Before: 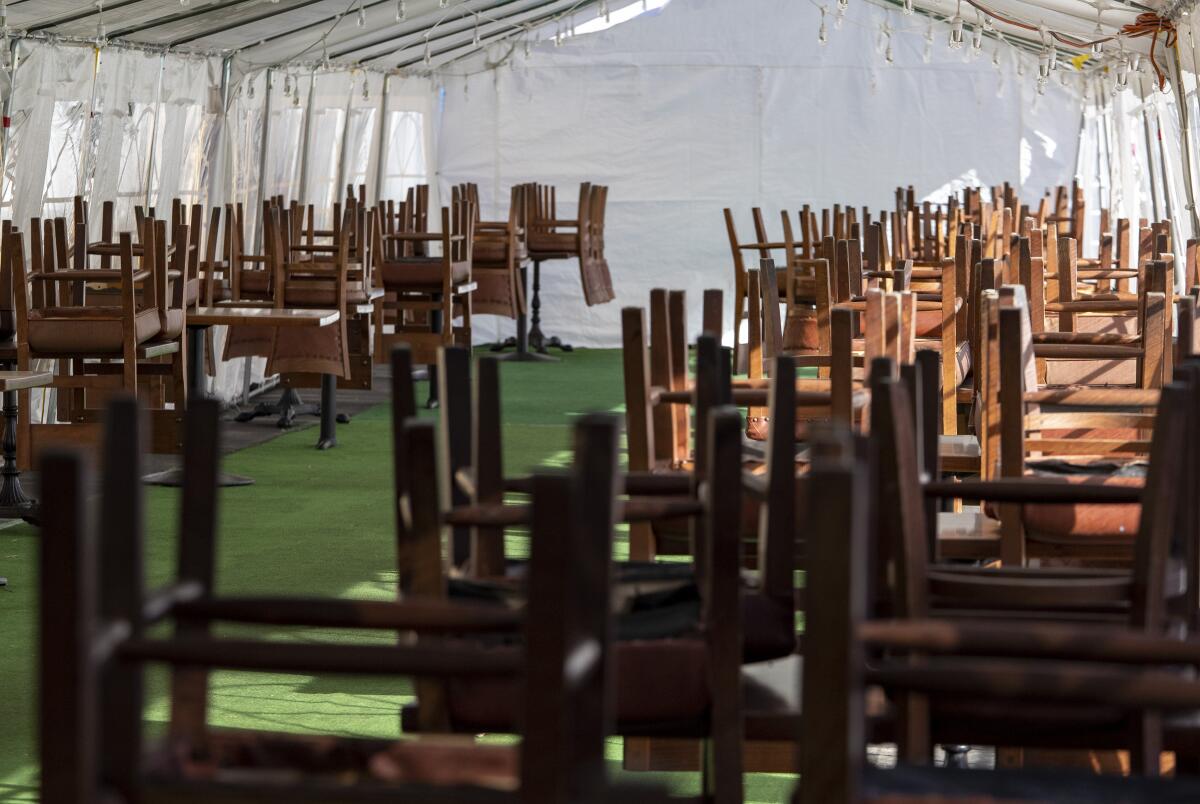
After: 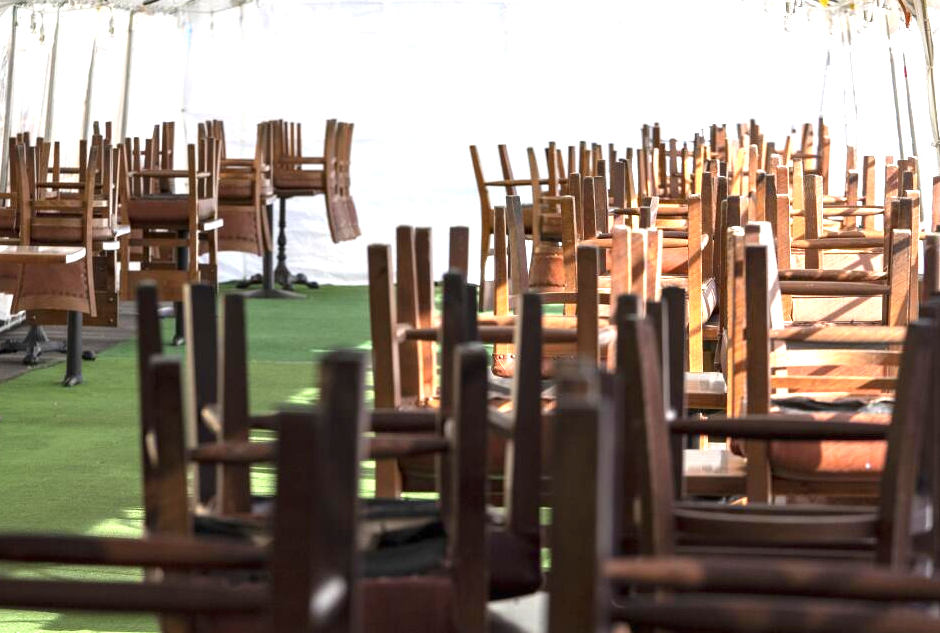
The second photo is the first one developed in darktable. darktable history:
crop and rotate: left 21.189%, top 7.945%, right 0.469%, bottom 13.279%
exposure: black level correction 0, exposure 1.2 EV, compensate exposure bias true, compensate highlight preservation false
